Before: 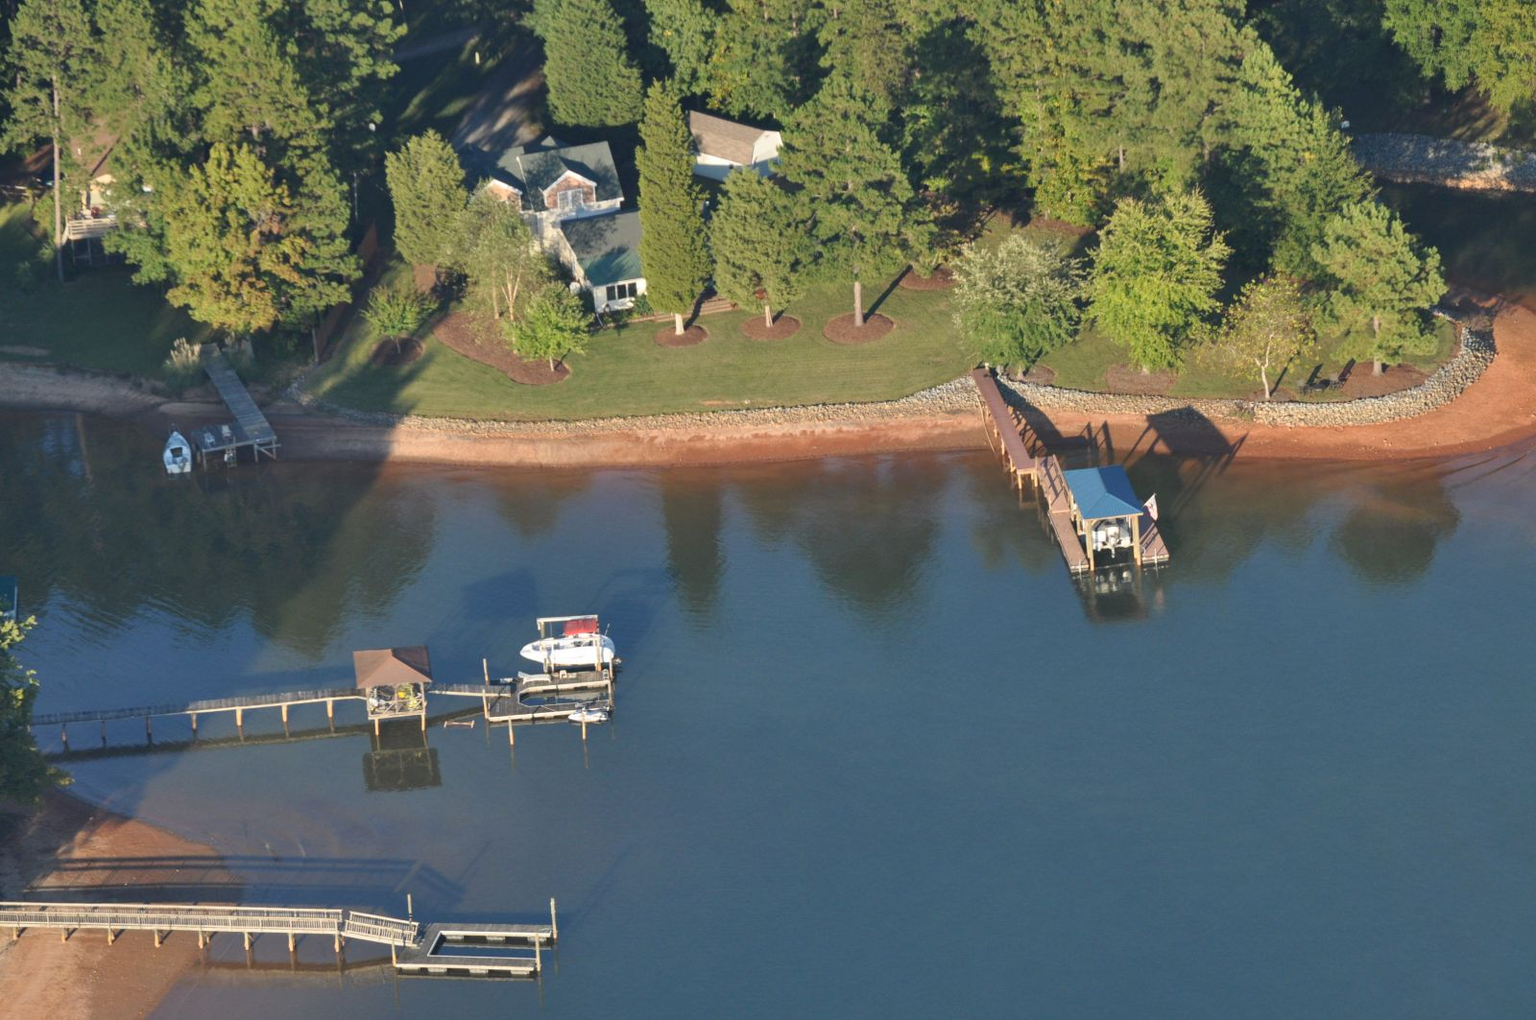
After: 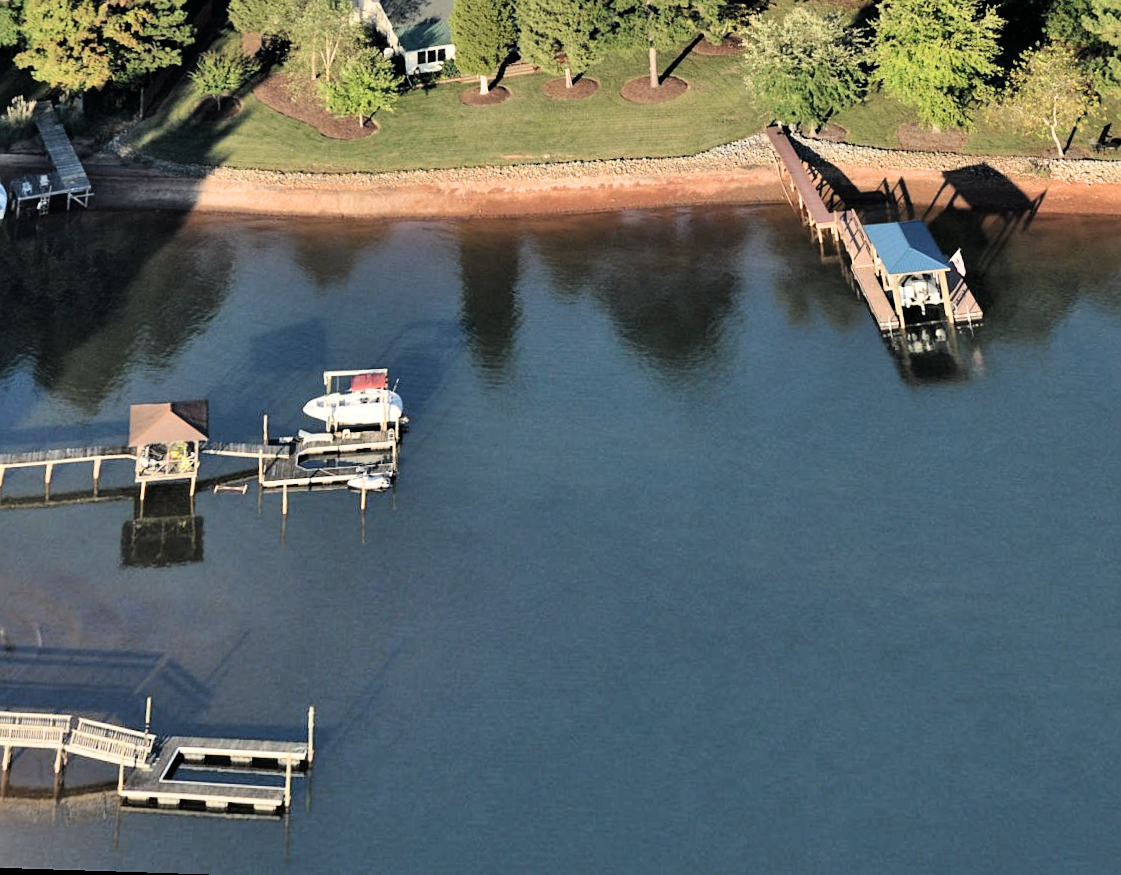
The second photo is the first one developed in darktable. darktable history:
filmic rgb: black relative exposure -4 EV, white relative exposure 3 EV, hardness 3.02, contrast 1.5
crop and rotate: left 4.842%, top 15.51%, right 10.668%
rotate and perspective: rotation 0.72°, lens shift (vertical) -0.352, lens shift (horizontal) -0.051, crop left 0.152, crop right 0.859, crop top 0.019, crop bottom 0.964
shadows and highlights: highlights color adjustment 0%, low approximation 0.01, soften with gaussian
tone equalizer: -8 EV -0.417 EV, -7 EV -0.389 EV, -6 EV -0.333 EV, -5 EV -0.222 EV, -3 EV 0.222 EV, -2 EV 0.333 EV, -1 EV 0.389 EV, +0 EV 0.417 EV, edges refinement/feathering 500, mask exposure compensation -1.57 EV, preserve details no
sharpen: radius 1.272, amount 0.305, threshold 0
color correction: highlights b* 3
